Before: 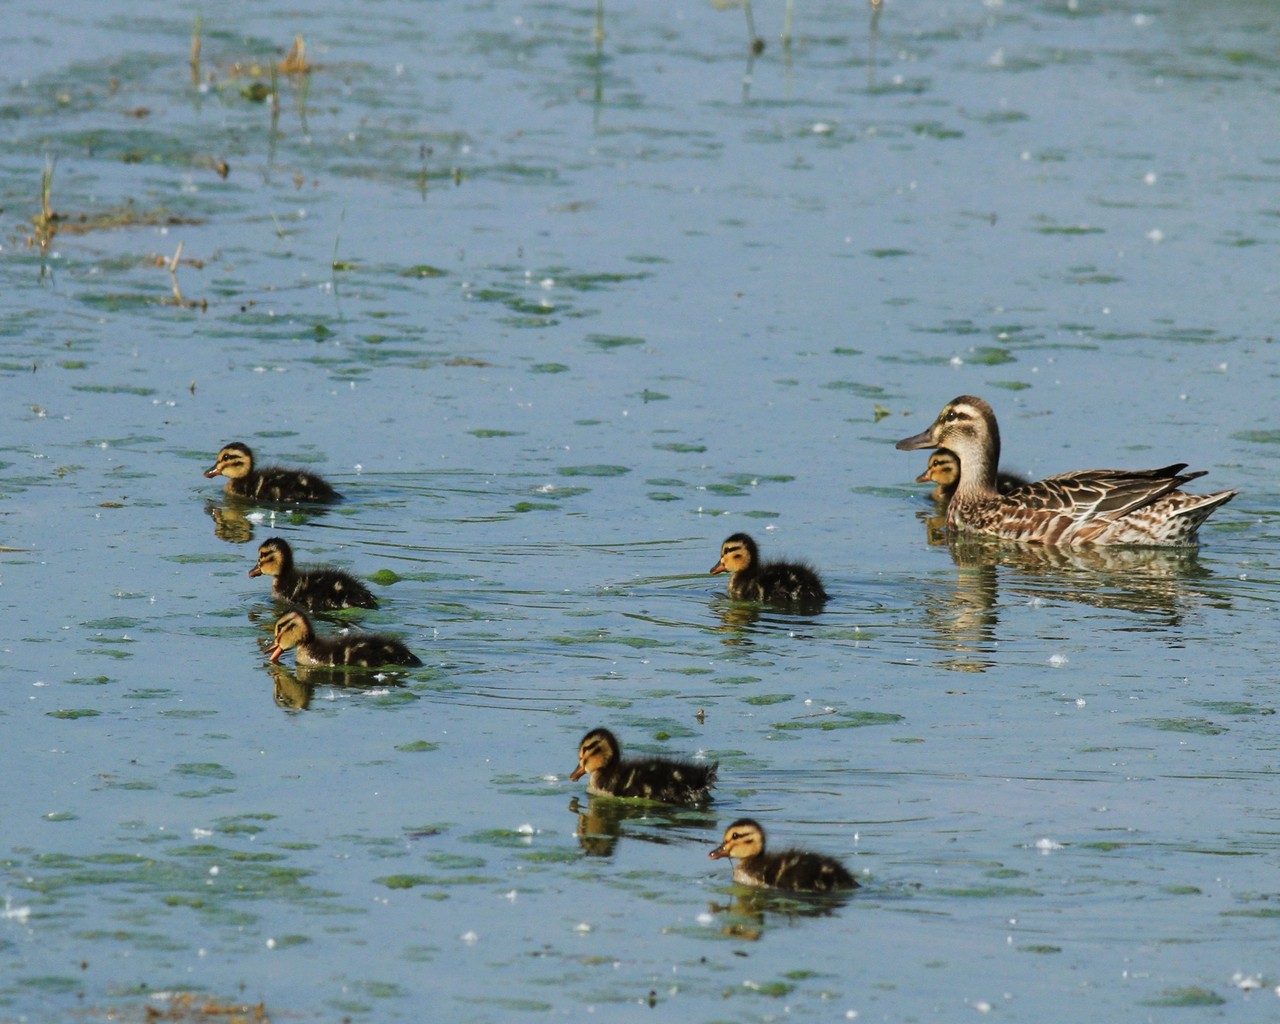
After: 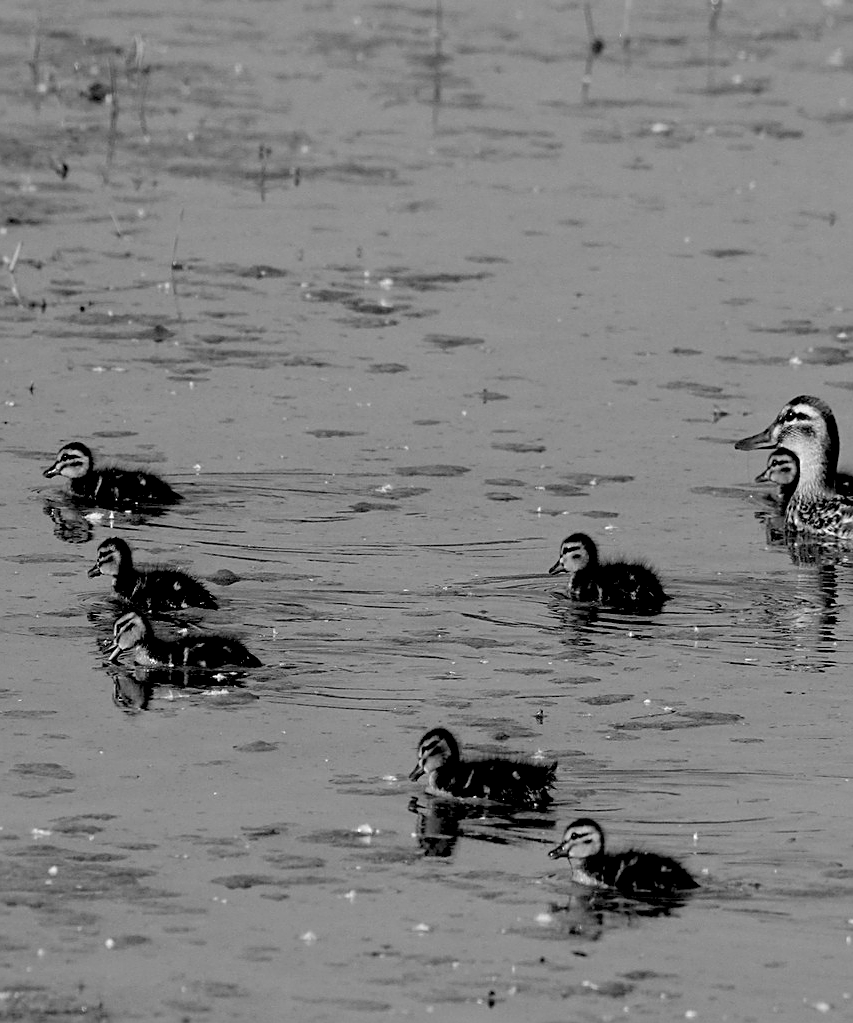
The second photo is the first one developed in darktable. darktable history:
color balance rgb: perceptual saturation grading › global saturation 20%, global vibrance 20%
crop and rotate: left 12.648%, right 20.685%
color contrast: green-magenta contrast 1.1, blue-yellow contrast 1.1, unbound 0
rgb levels: levels [[0.034, 0.472, 0.904], [0, 0.5, 1], [0, 0.5, 1]]
monochrome: a -71.75, b 75.82
sharpen: on, module defaults
white balance: red 0.954, blue 1.079
